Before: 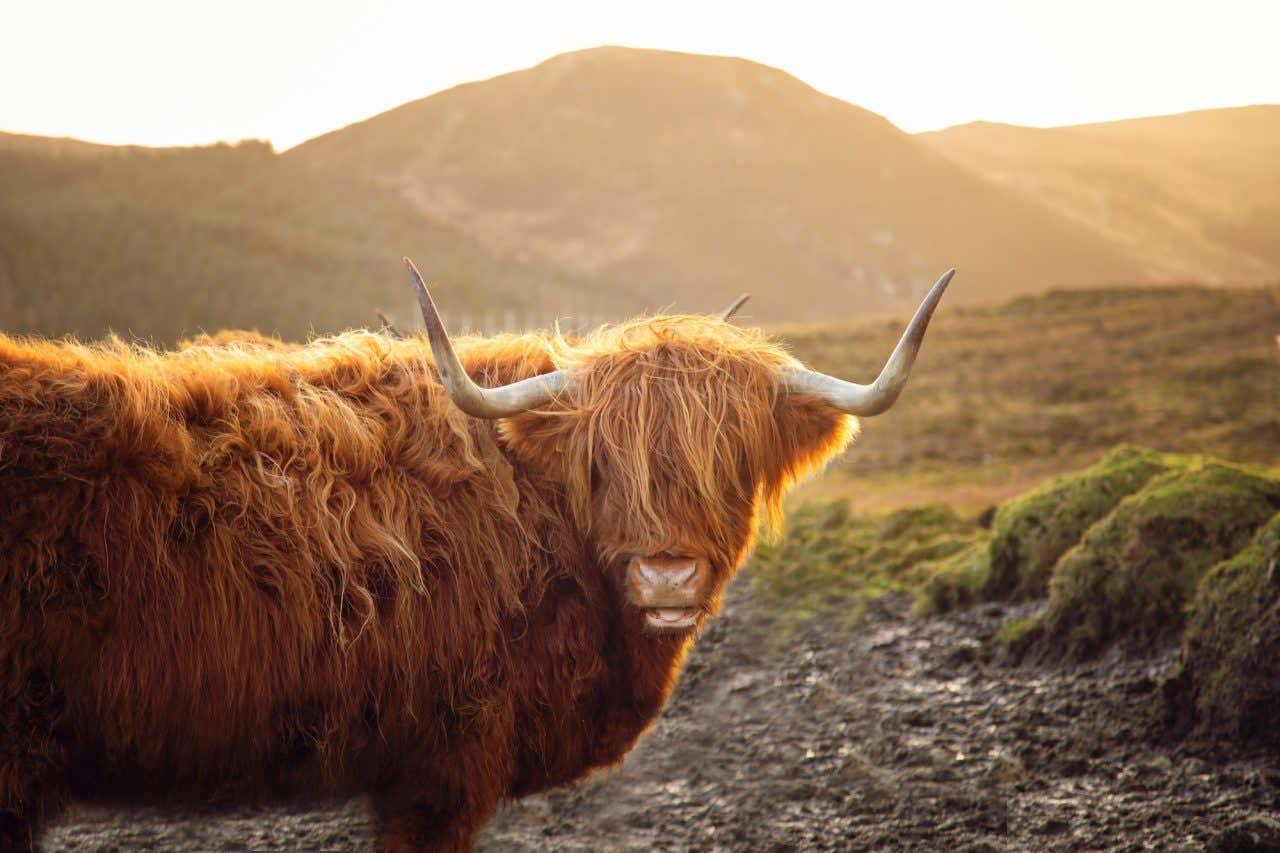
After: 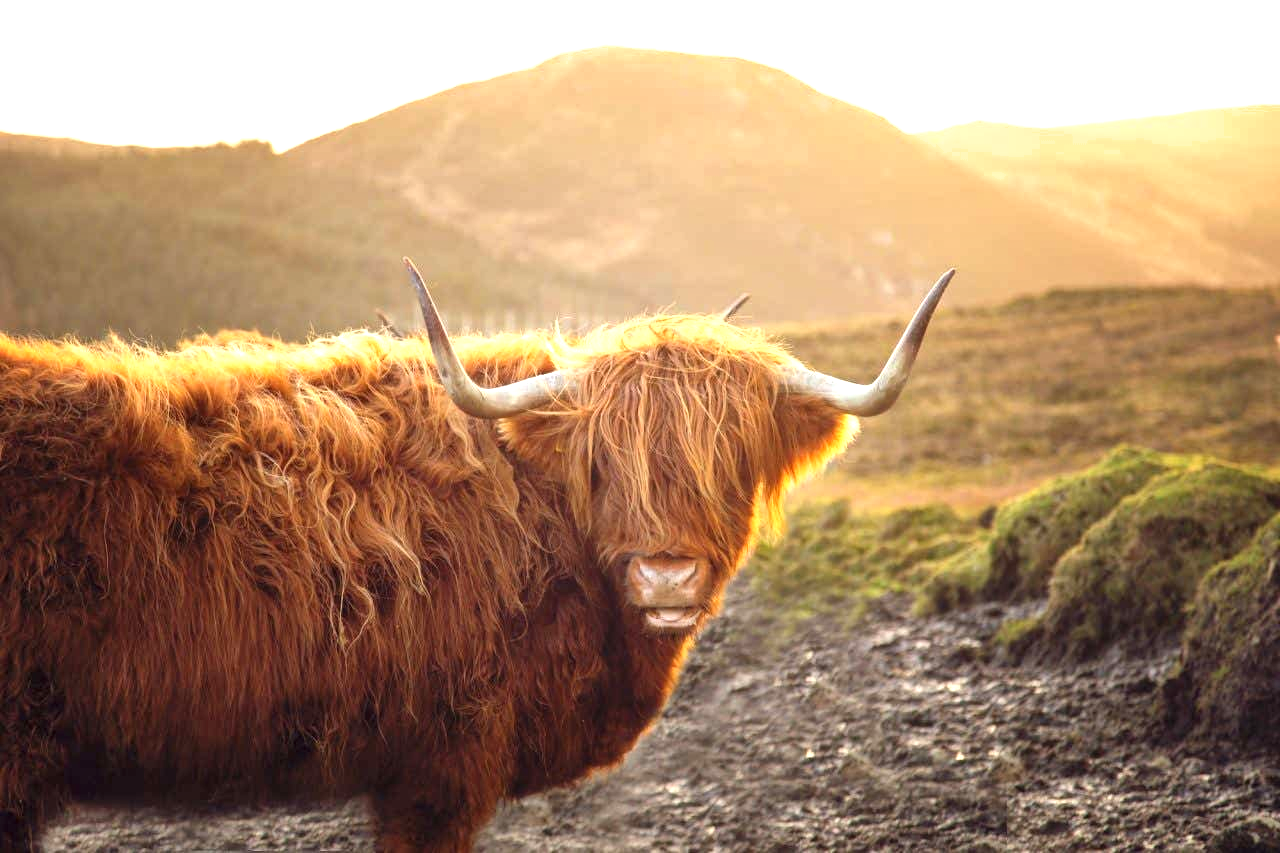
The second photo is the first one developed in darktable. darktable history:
shadows and highlights: shadows 32, highlights -32, soften with gaussian
exposure: black level correction 0, exposure 0.7 EV, compensate exposure bias true, compensate highlight preservation false
